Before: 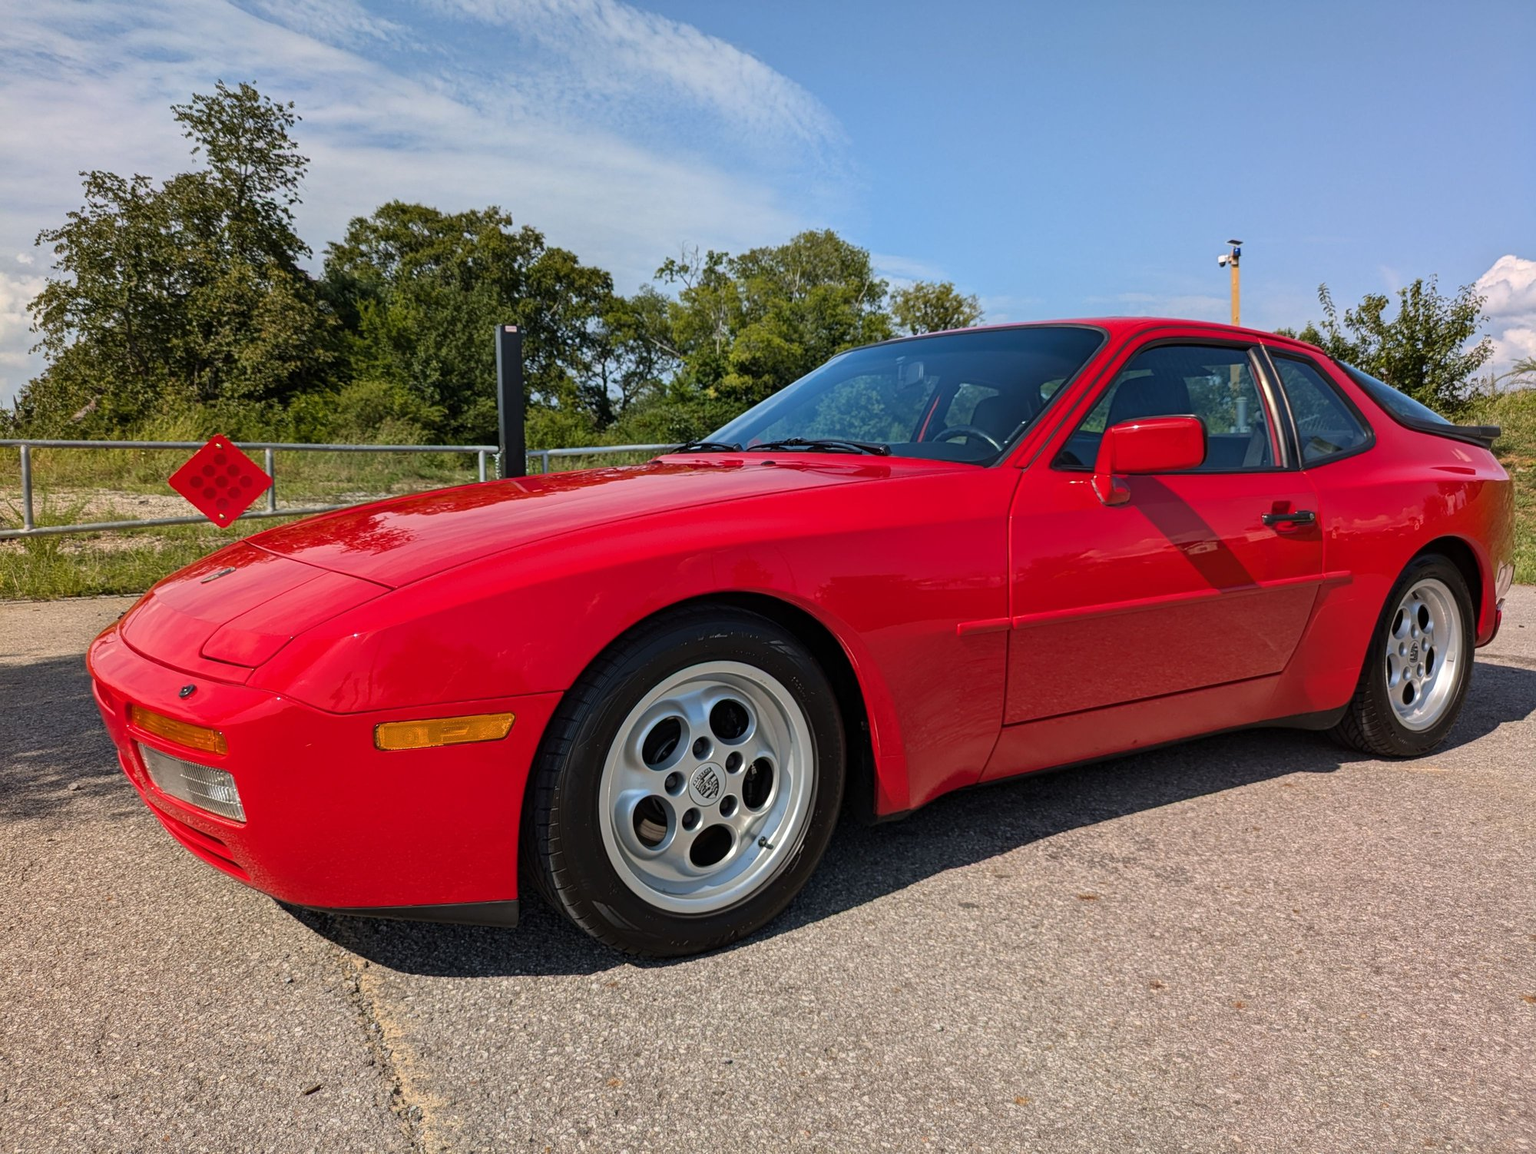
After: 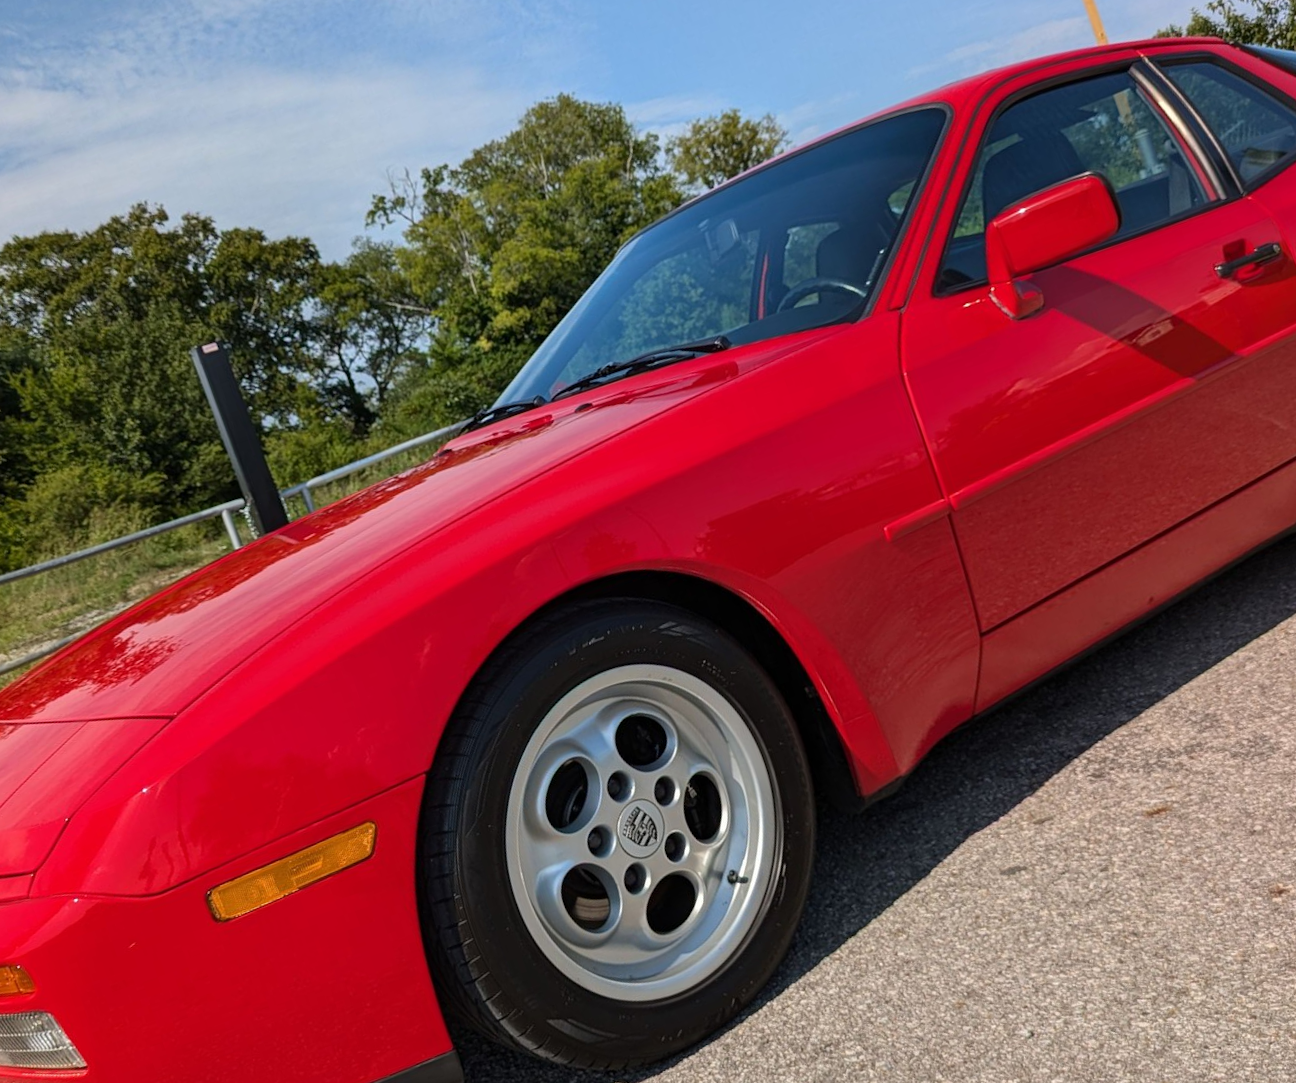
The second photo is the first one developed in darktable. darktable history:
crop and rotate: angle 18.5°, left 6.866%, right 4.298%, bottom 1.073%
